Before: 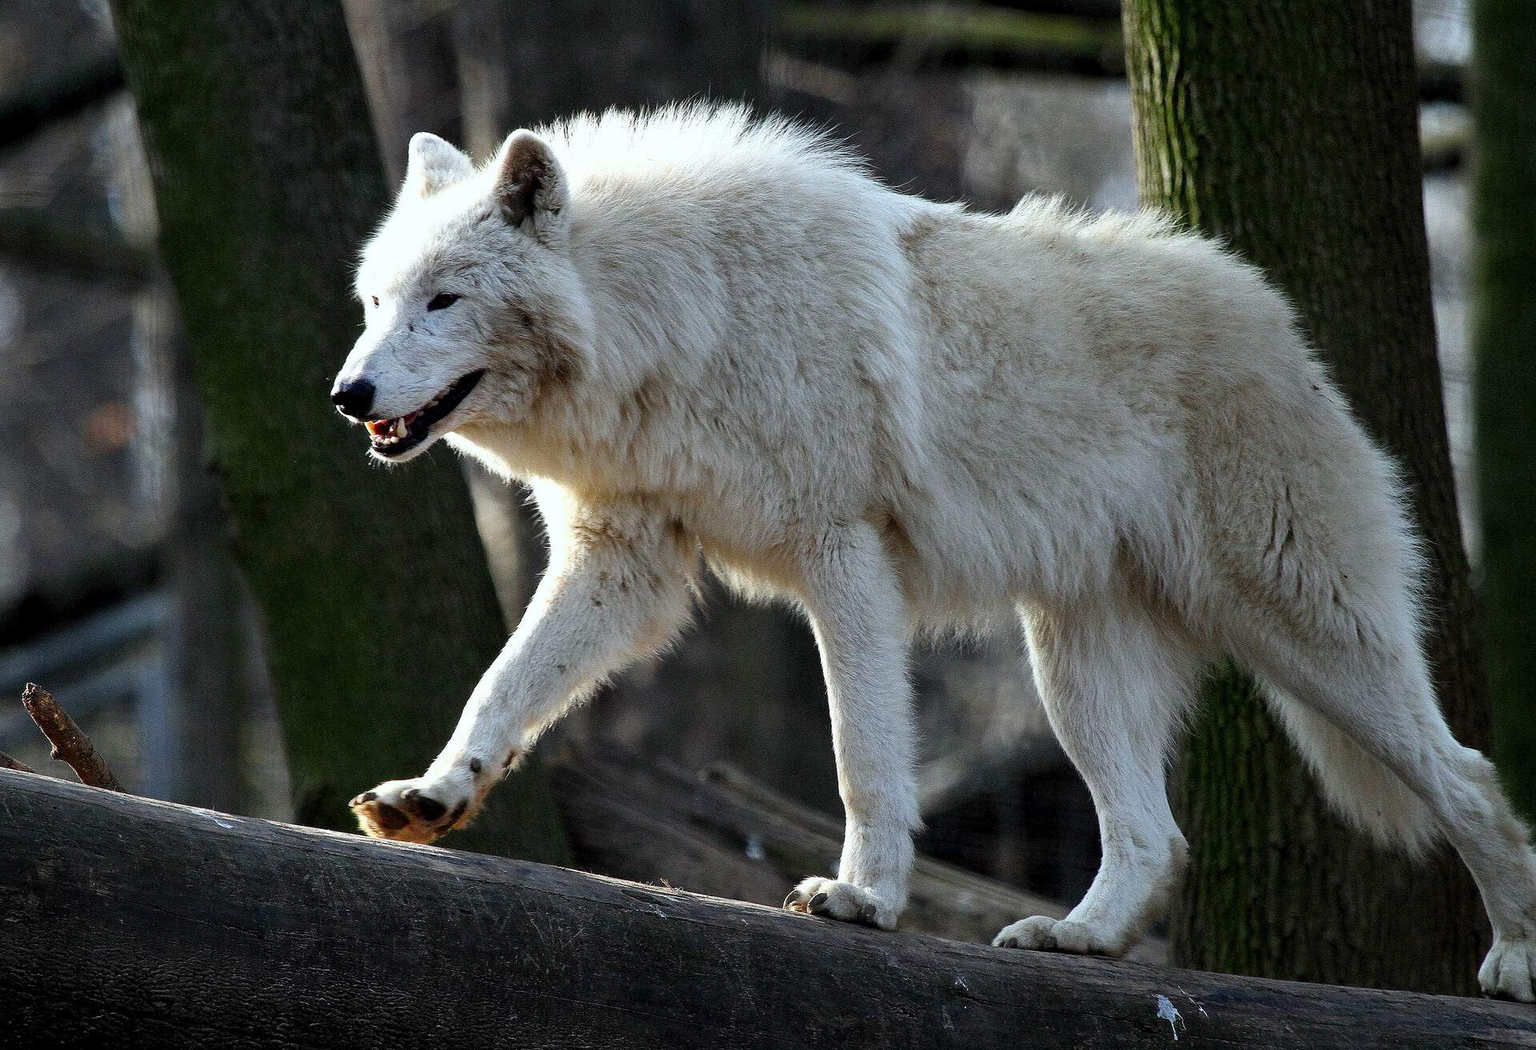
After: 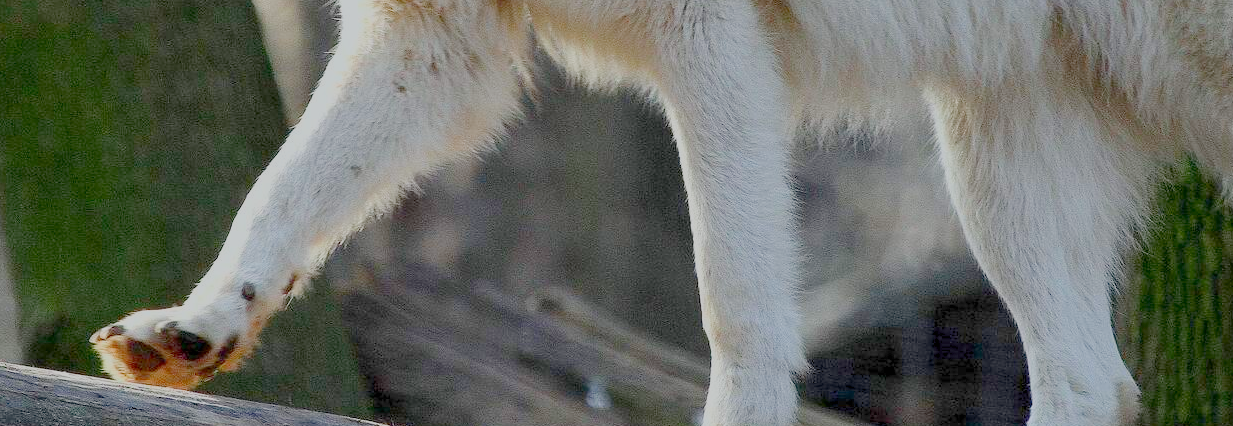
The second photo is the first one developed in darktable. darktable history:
filmic rgb: black relative exposure -15.87 EV, white relative exposure 7.97 EV, hardness 4.19, latitude 49.38%, contrast 0.514, preserve chrominance no, color science v4 (2020), contrast in shadows soft, contrast in highlights soft
crop: left 18.047%, top 50.706%, right 17.705%, bottom 16.791%
contrast brightness saturation: contrast 0.199, brightness 0.194, saturation 0.82
